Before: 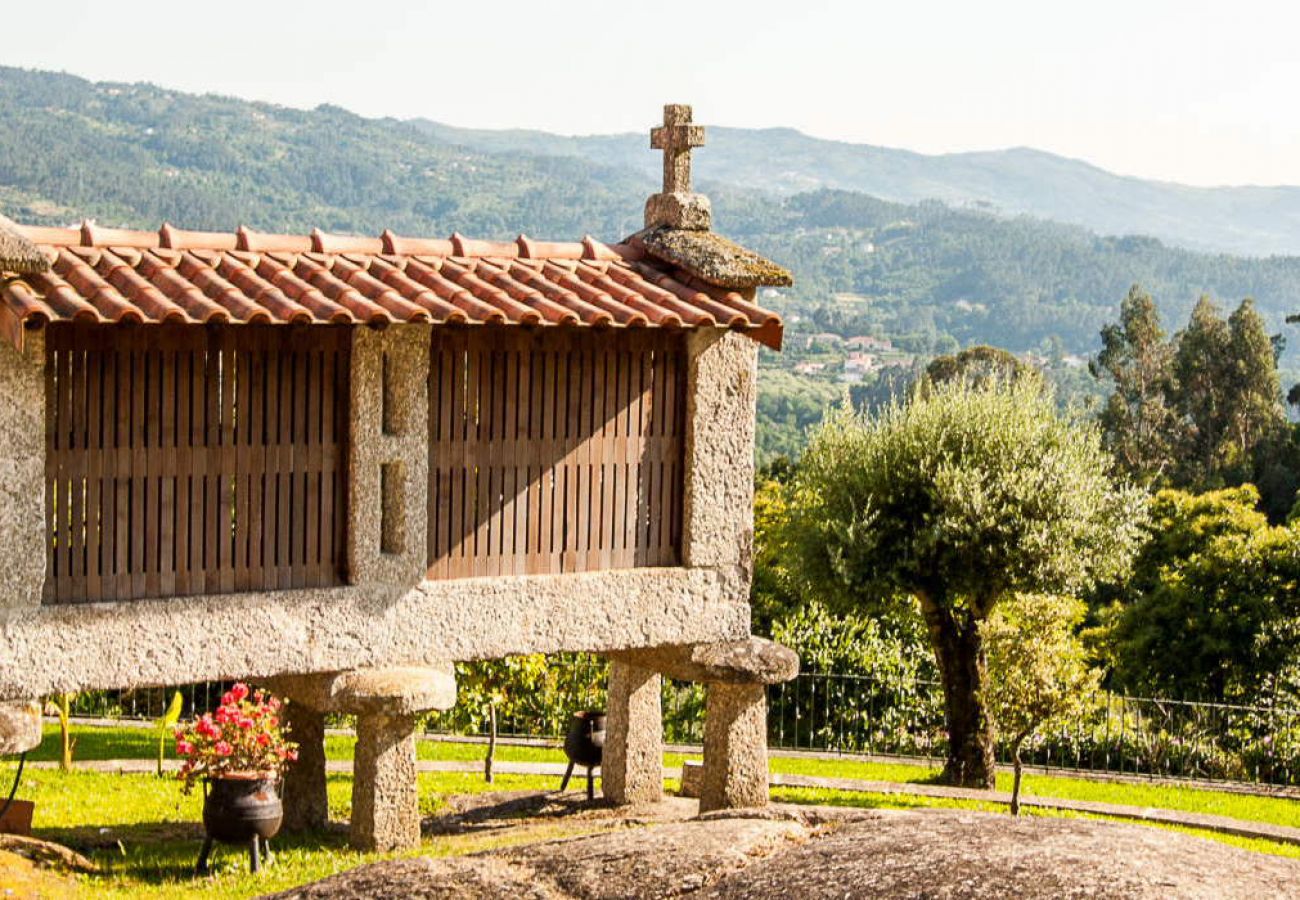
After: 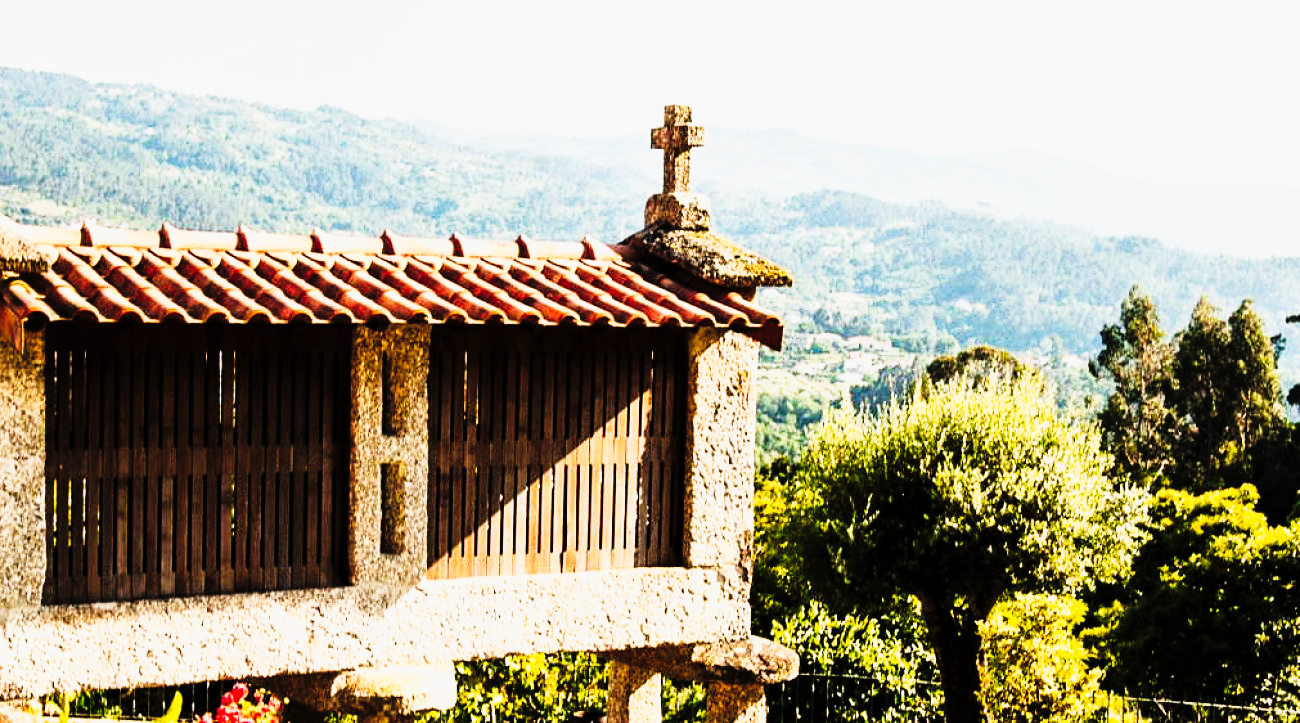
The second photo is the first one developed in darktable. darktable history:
filmic rgb: black relative exposure -7.5 EV, white relative exposure 5 EV, hardness 3.31, contrast 1.3, contrast in shadows safe
shadows and highlights: shadows 25, highlights -25
color zones: curves: ch1 [(0, 0.469) (0.01, 0.469) (0.12, 0.446) (0.248, 0.469) (0.5, 0.5) (0.748, 0.5) (0.99, 0.469) (1, 0.469)]
crop: bottom 19.644%
tone curve: curves: ch0 [(0, 0) (0.003, 0.001) (0.011, 0.005) (0.025, 0.01) (0.044, 0.016) (0.069, 0.019) (0.1, 0.024) (0.136, 0.03) (0.177, 0.045) (0.224, 0.071) (0.277, 0.122) (0.335, 0.202) (0.399, 0.326) (0.468, 0.471) (0.543, 0.638) (0.623, 0.798) (0.709, 0.913) (0.801, 0.97) (0.898, 0.983) (1, 1)], preserve colors none
